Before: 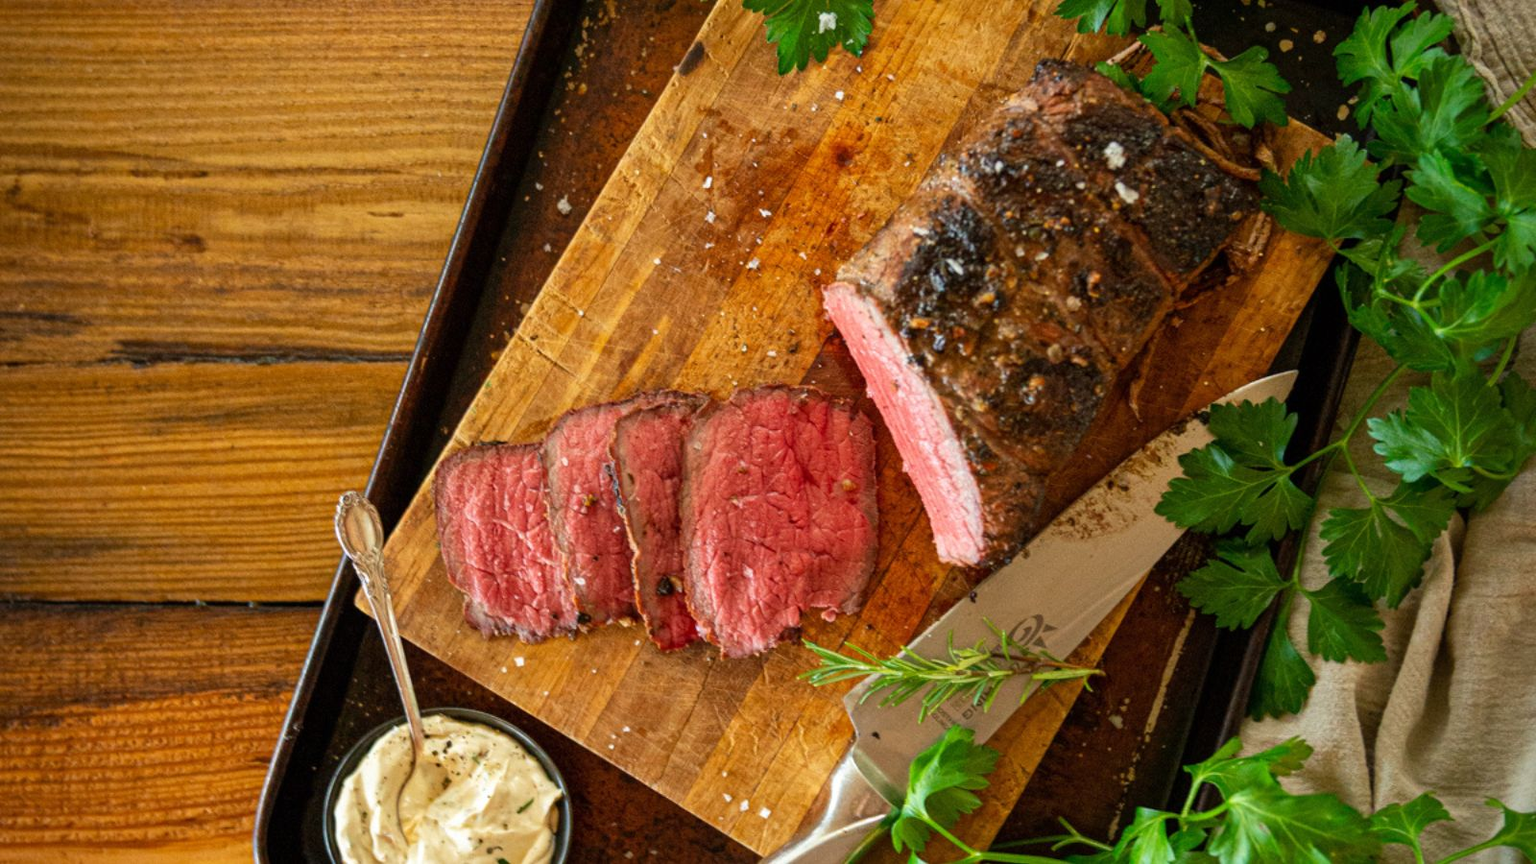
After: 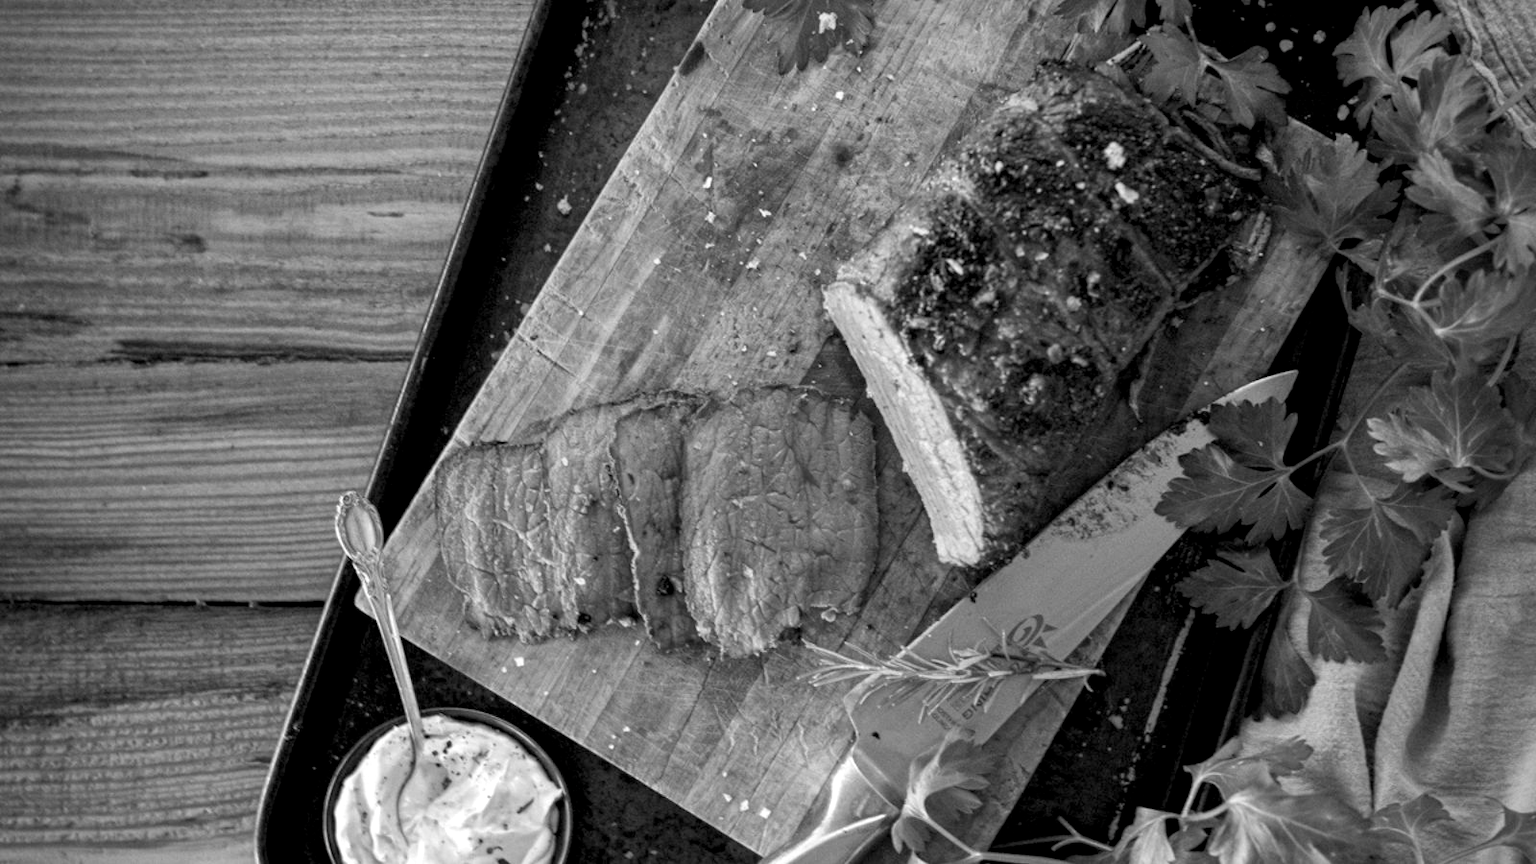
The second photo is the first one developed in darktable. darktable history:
contrast brightness saturation: saturation -0.999
exposure: black level correction 0.007, exposure 0.101 EV, compensate highlight preservation false
